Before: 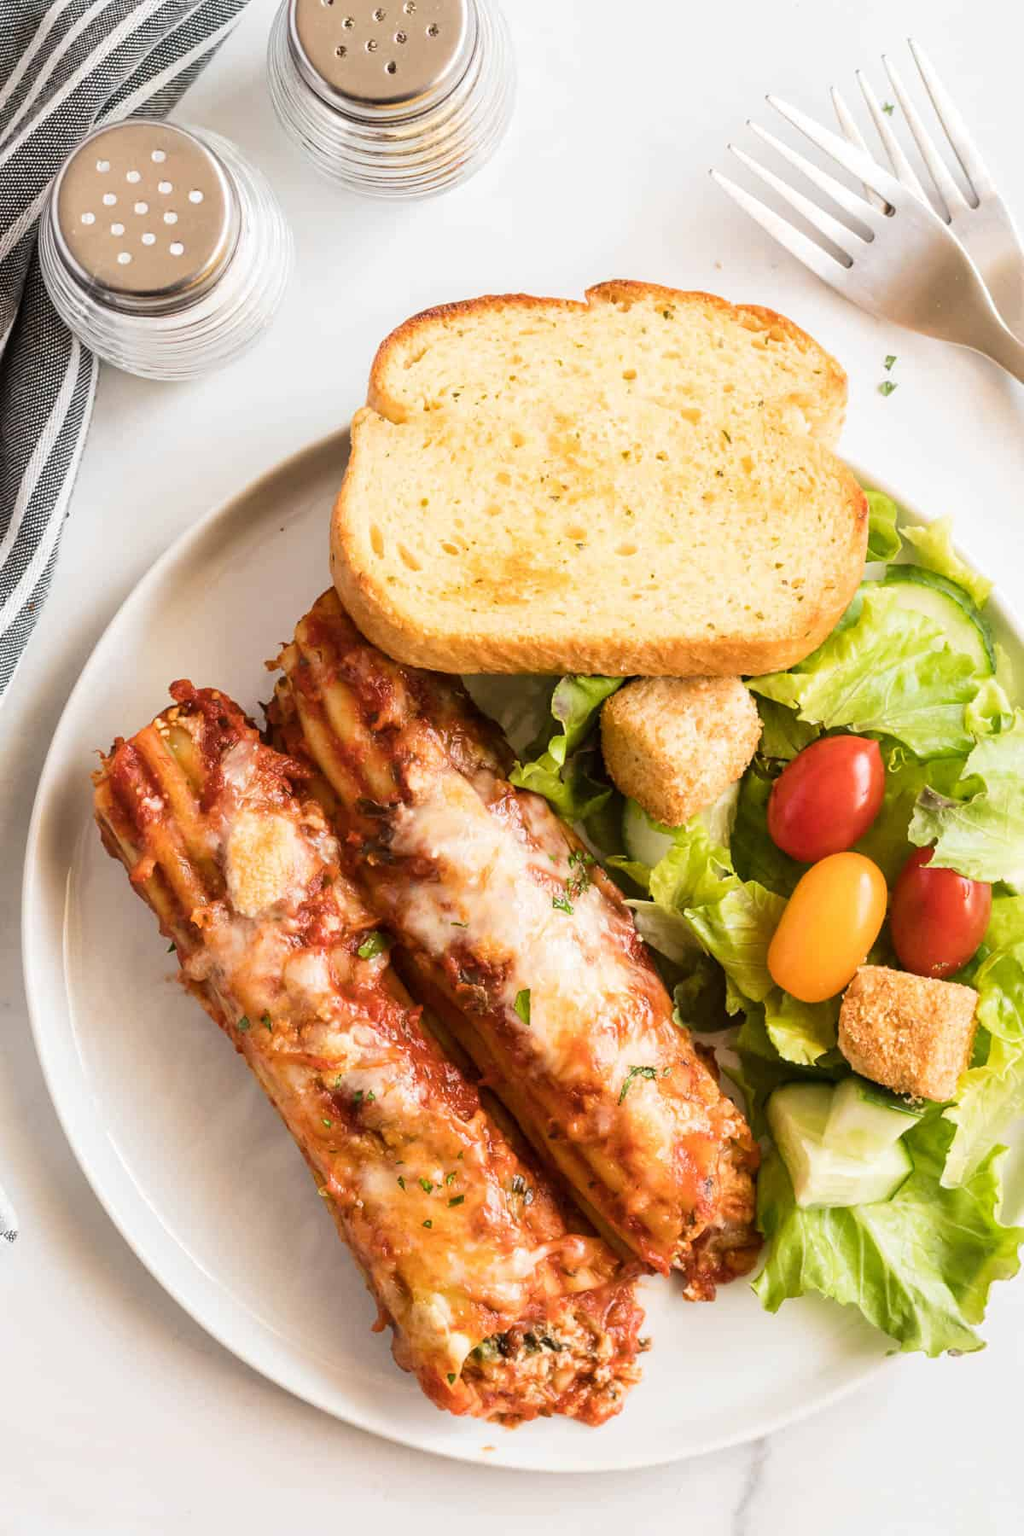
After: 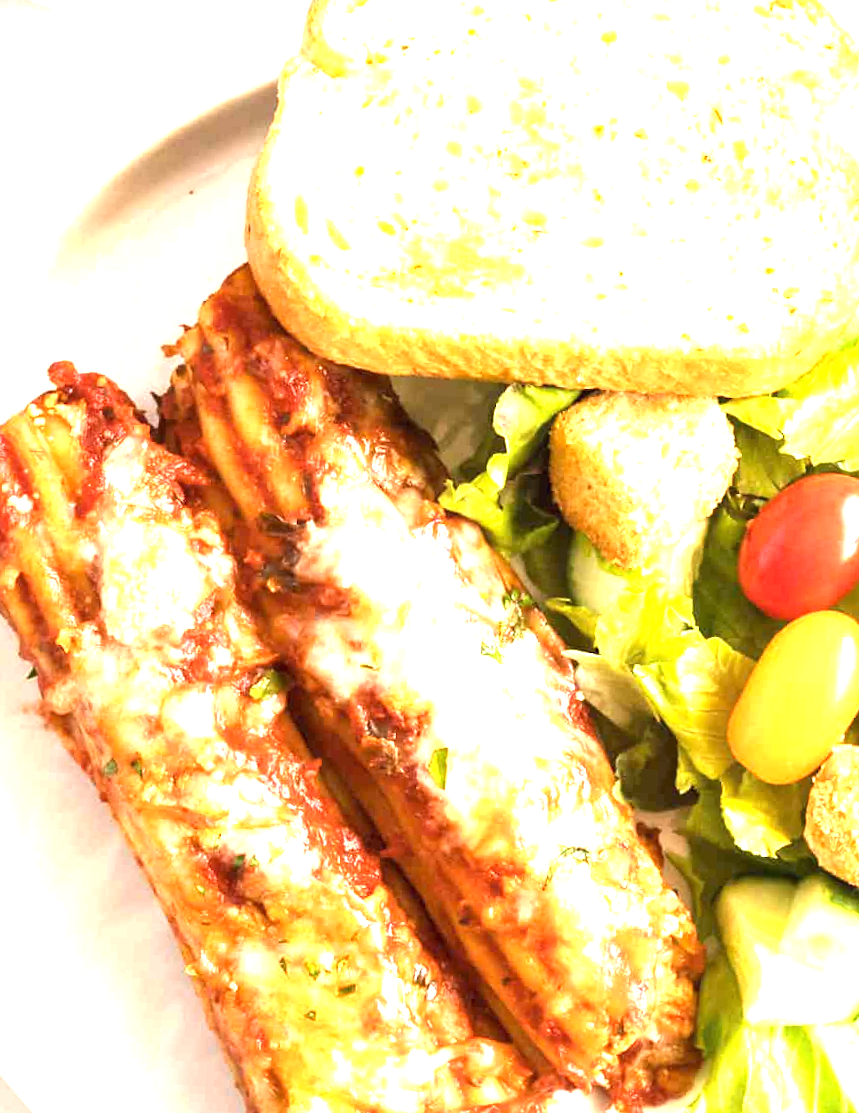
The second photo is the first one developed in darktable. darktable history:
exposure: black level correction 0, exposure 1.697 EV, compensate highlight preservation false
crop and rotate: angle -3.54°, left 9.763%, top 20.437%, right 12.086%, bottom 12.09%
